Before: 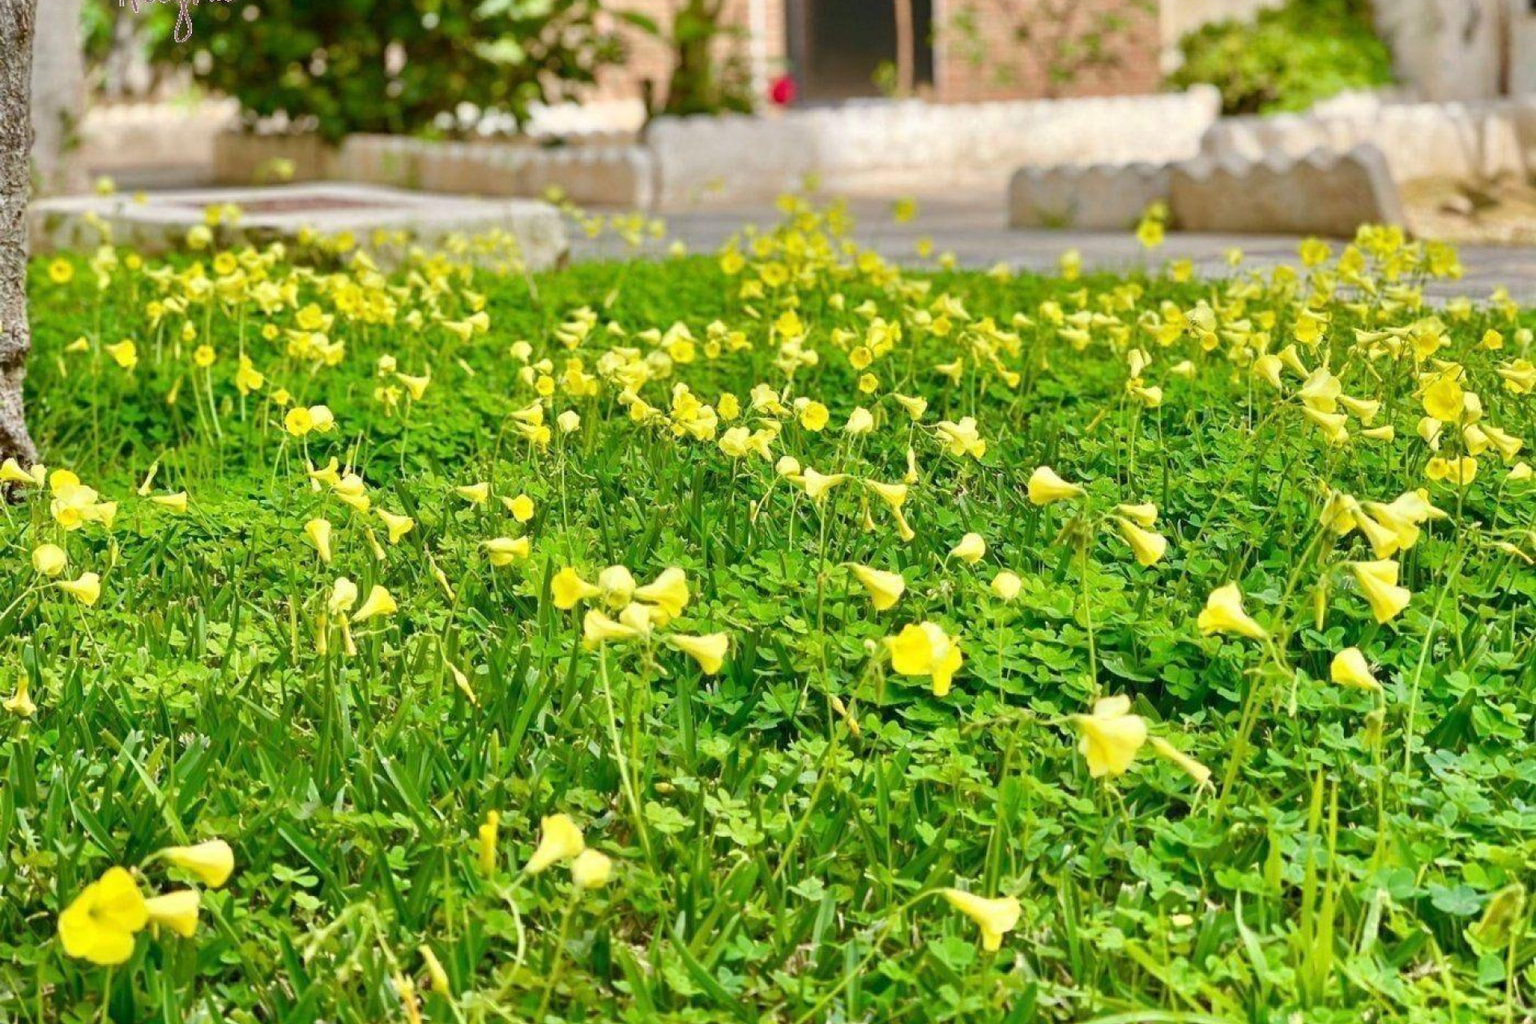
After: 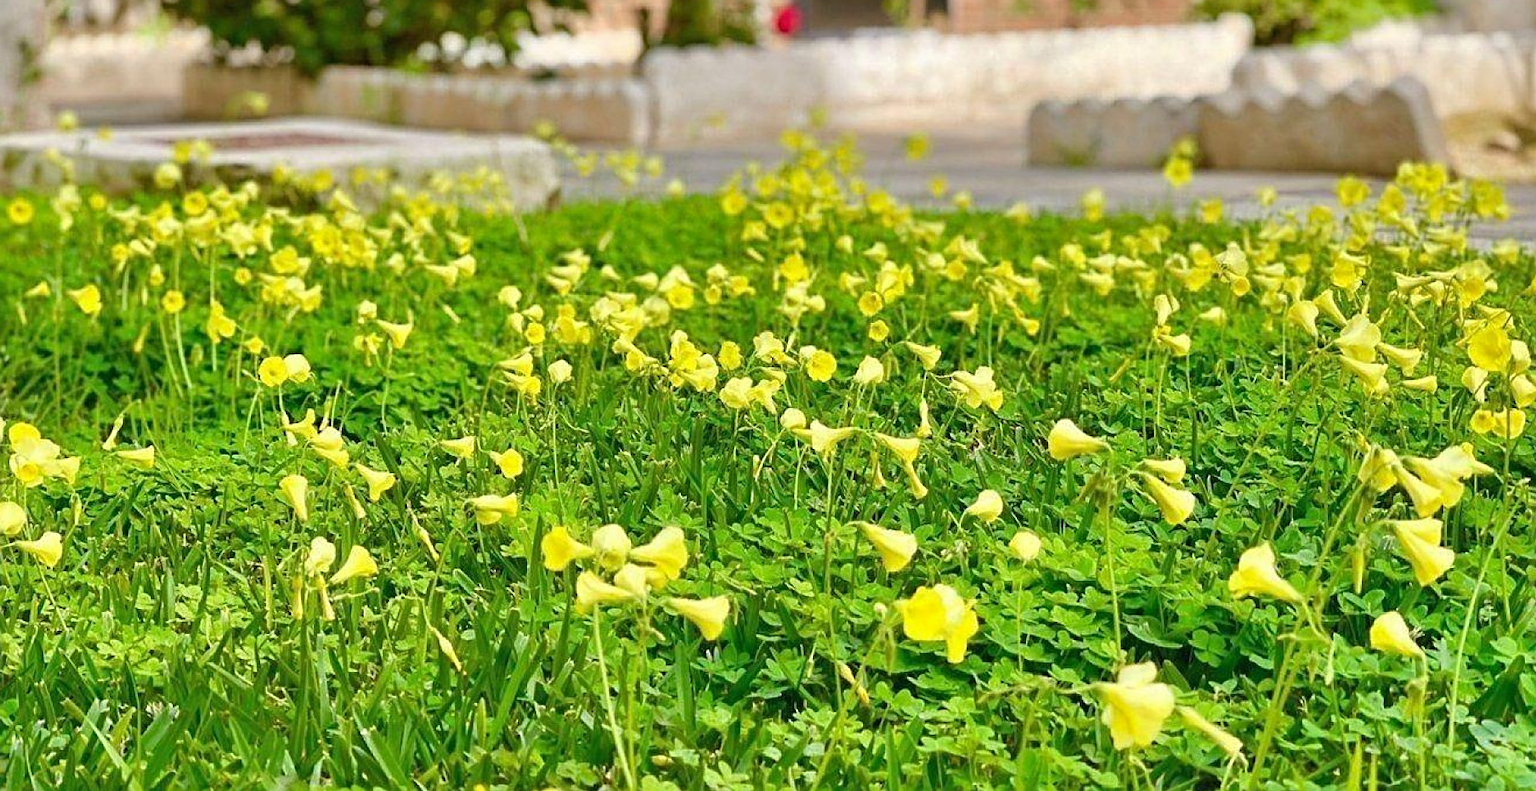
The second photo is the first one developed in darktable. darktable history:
crop: left 2.737%, top 7.055%, right 3.11%, bottom 20.202%
shadows and highlights: radius 127.5, shadows 21.08, highlights -22.8, low approximation 0.01
sharpen: on, module defaults
